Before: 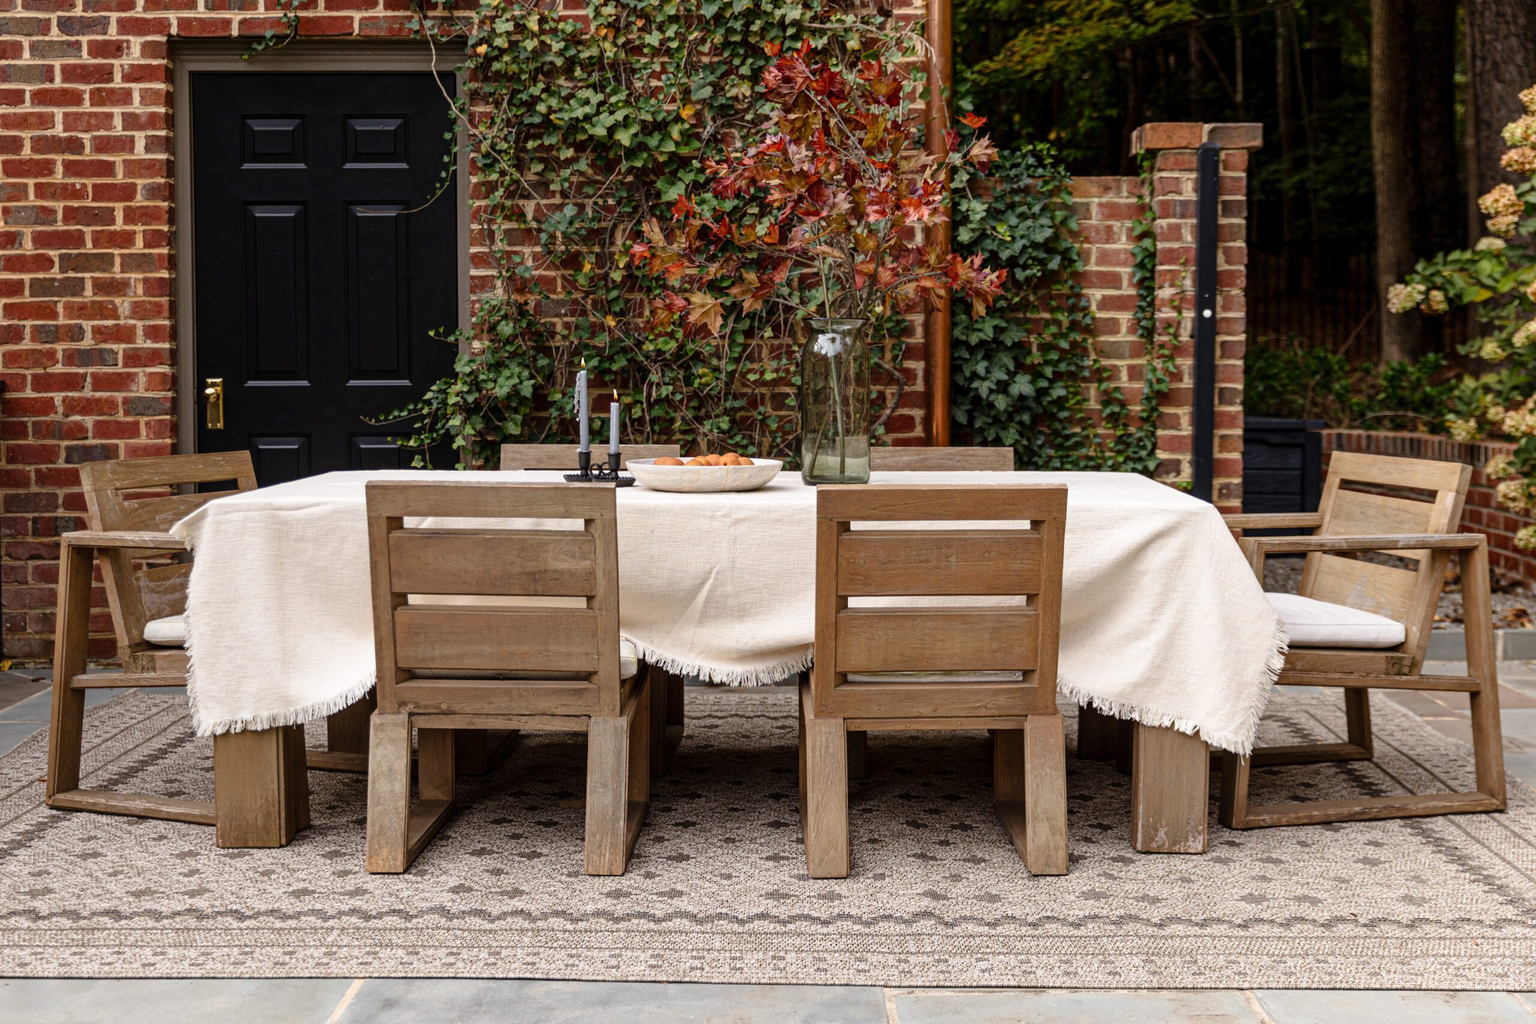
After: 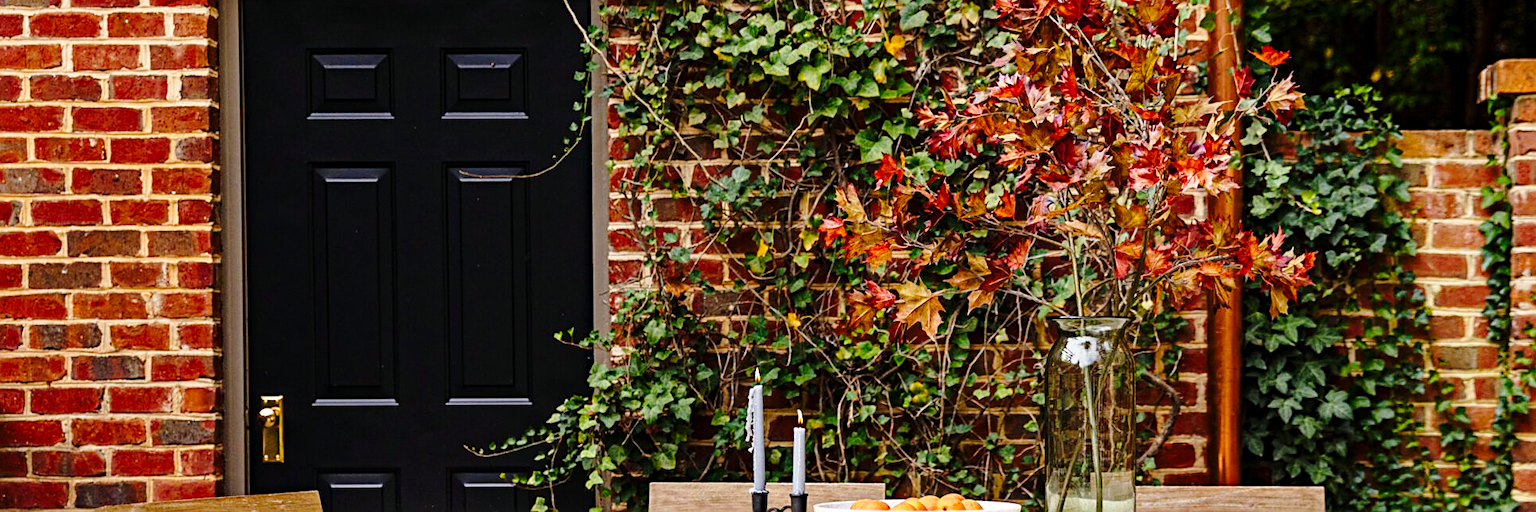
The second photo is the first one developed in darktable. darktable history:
haze removal: compatibility mode true, adaptive false
sharpen: on, module defaults
crop: left 0.512%, top 7.639%, right 23.547%, bottom 54.363%
base curve: curves: ch0 [(0, 0) (0.028, 0.03) (0.121, 0.232) (0.46, 0.748) (0.859, 0.968) (1, 1)], preserve colors none
color balance rgb: perceptual saturation grading › global saturation 19.498%, global vibrance 2.862%
